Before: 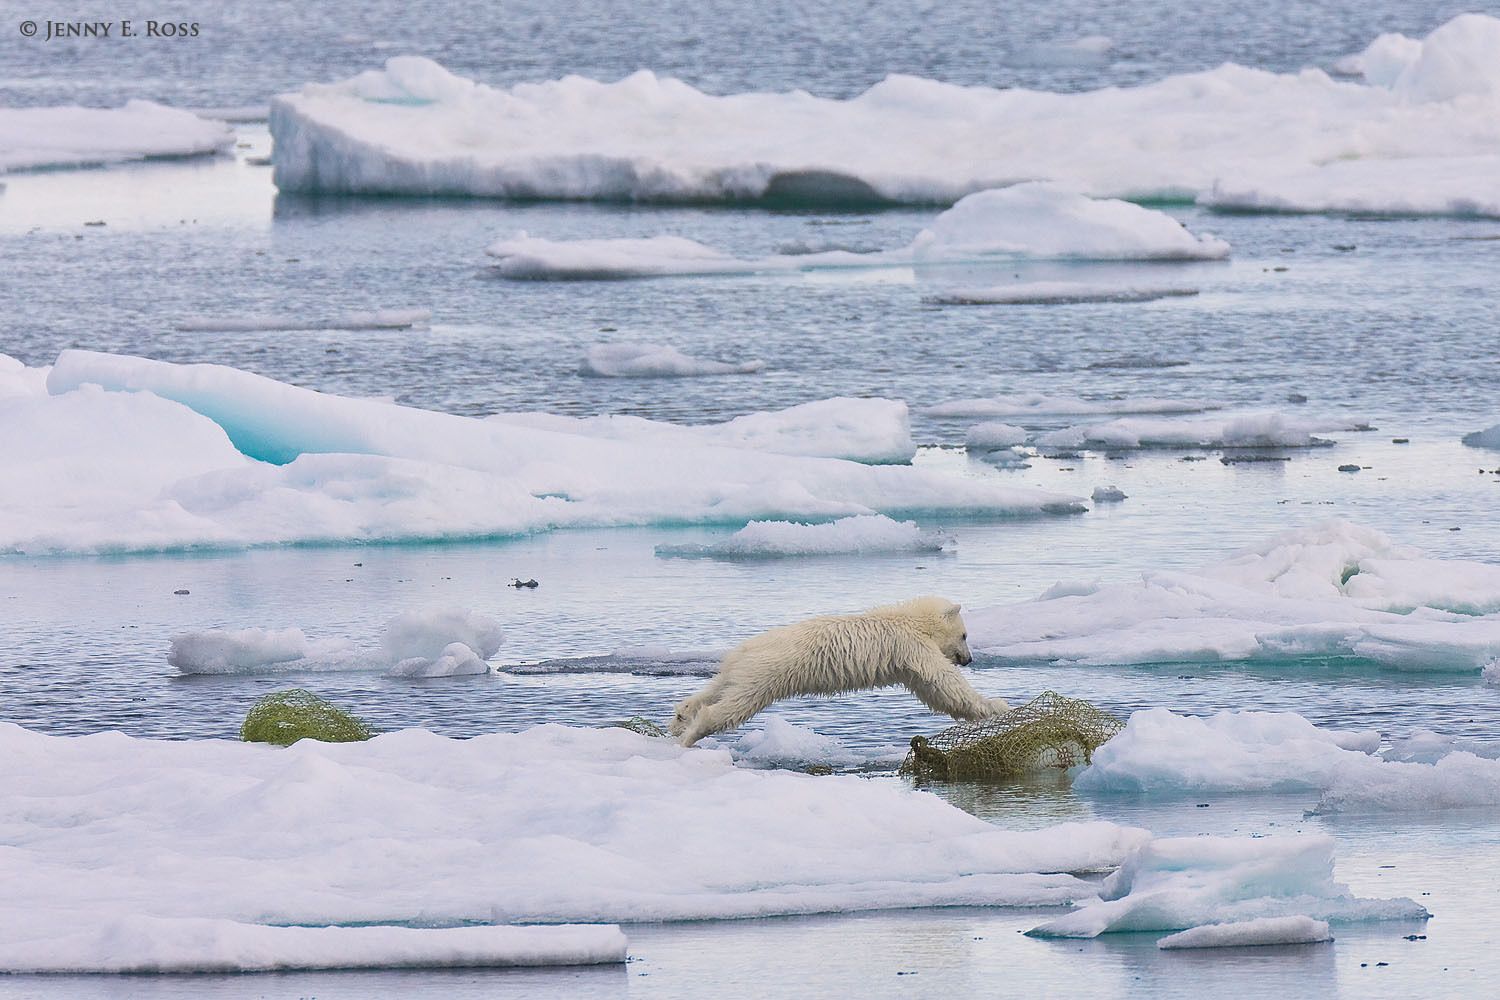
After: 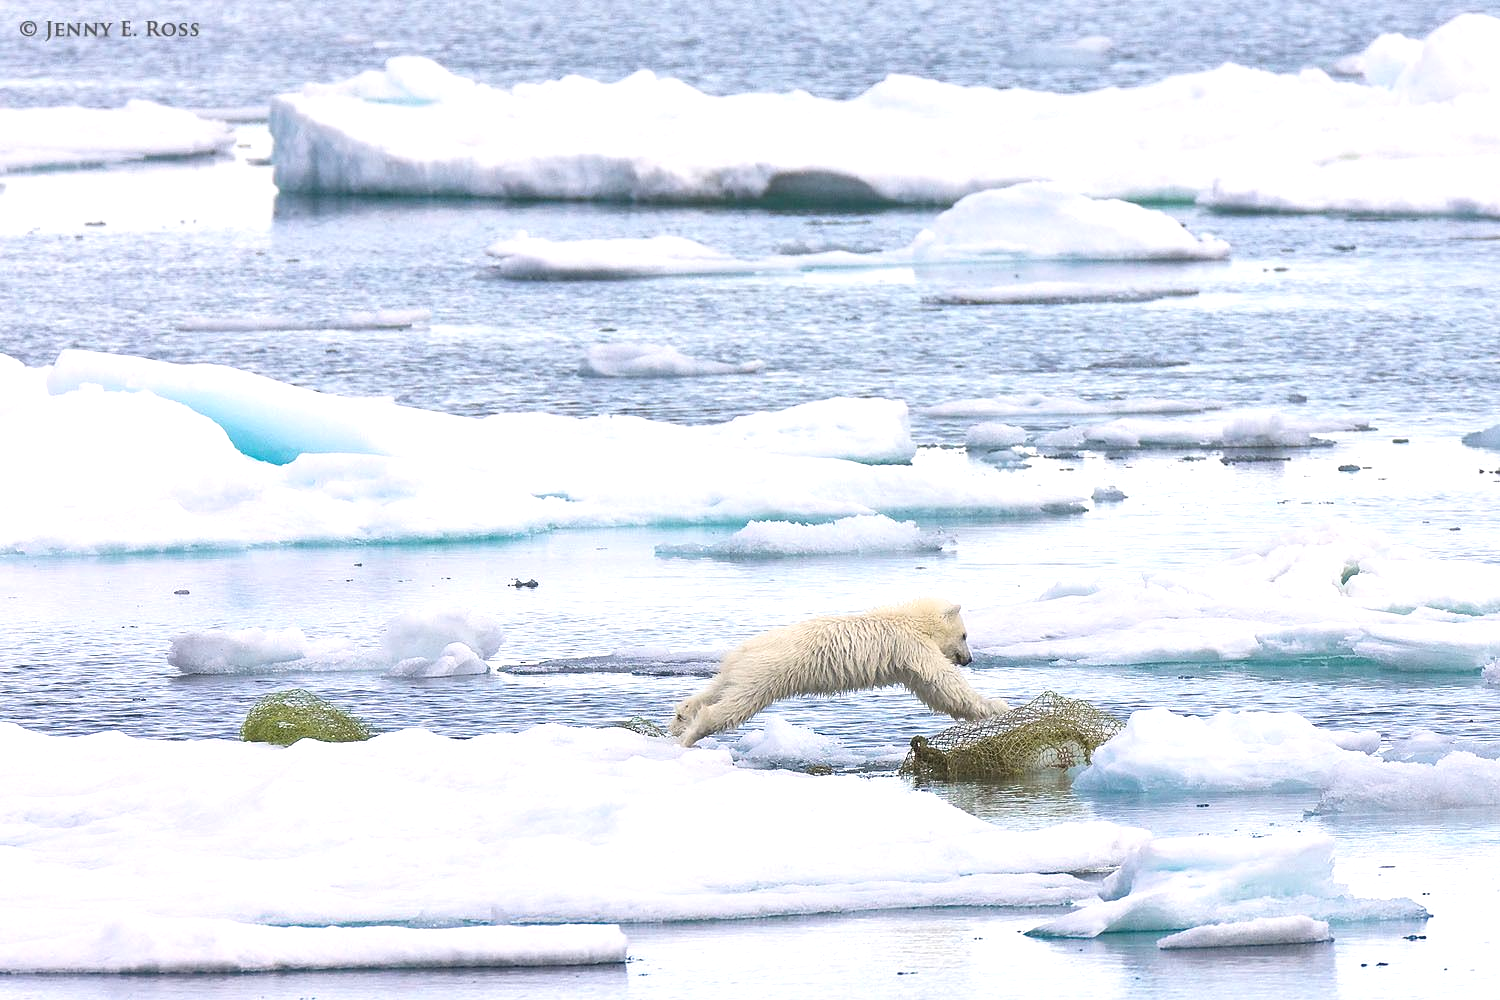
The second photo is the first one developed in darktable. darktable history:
exposure: exposure 0.756 EV, compensate highlight preservation false
